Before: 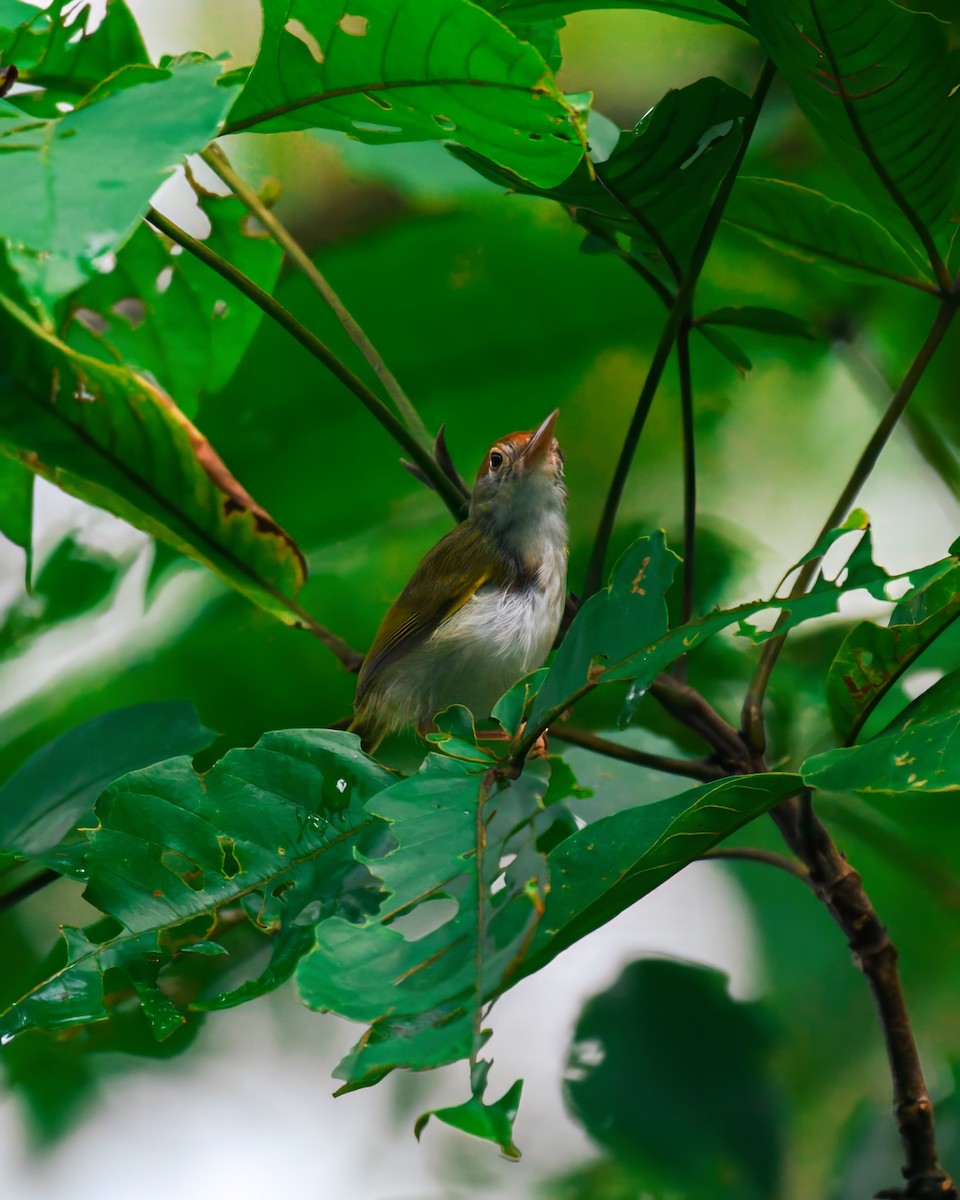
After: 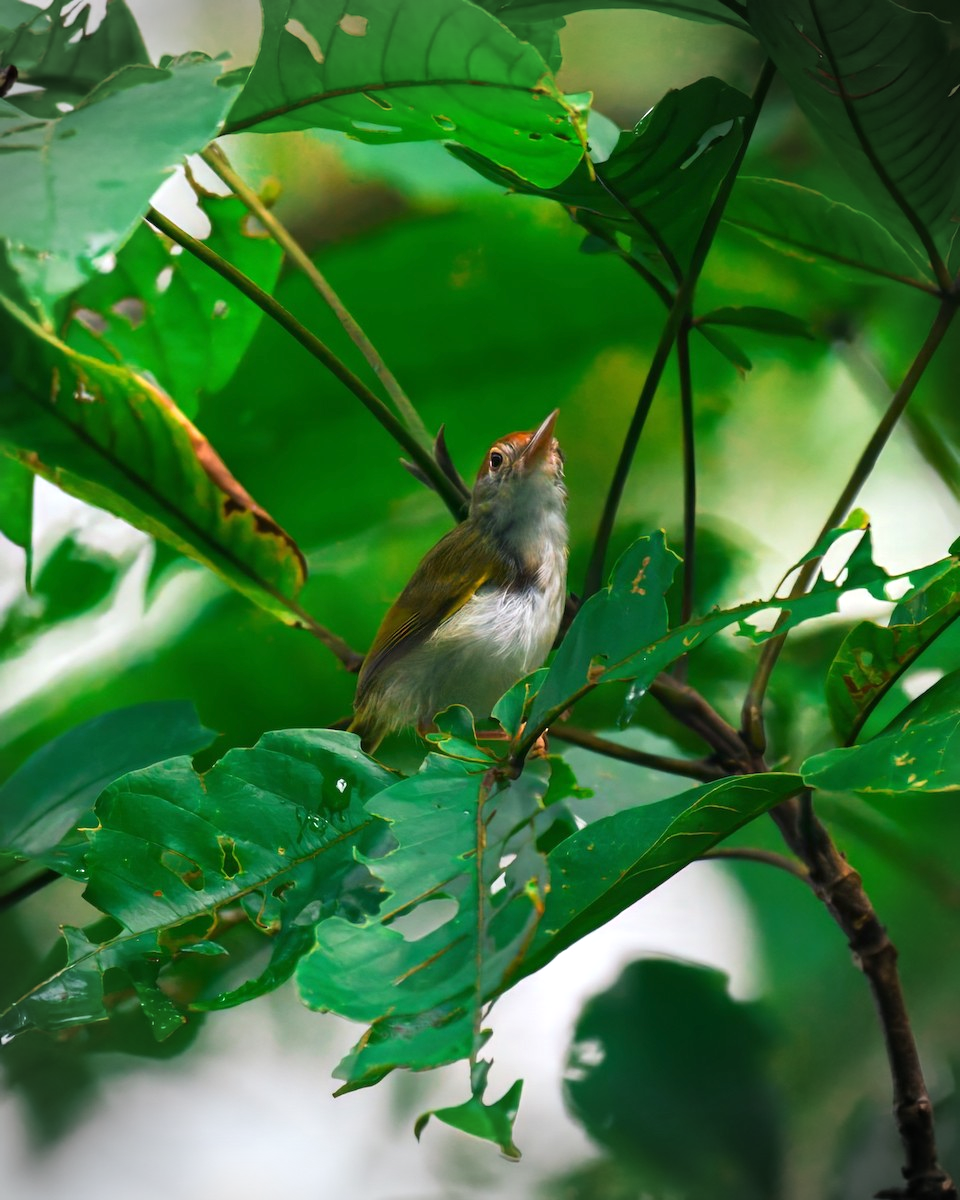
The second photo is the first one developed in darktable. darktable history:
vignetting: fall-off radius 31.48%, brightness -0.472
exposure: black level correction 0, exposure 0.5 EV, compensate highlight preservation false
